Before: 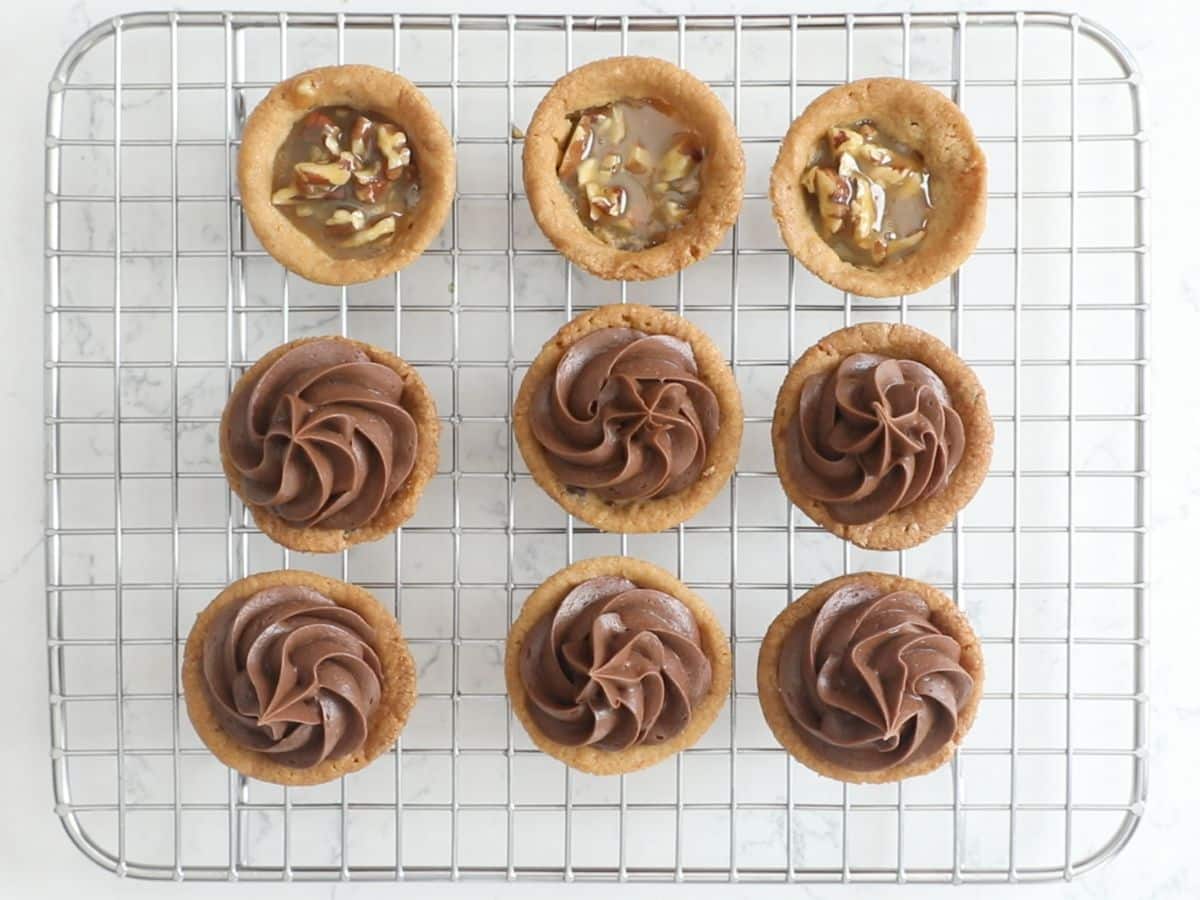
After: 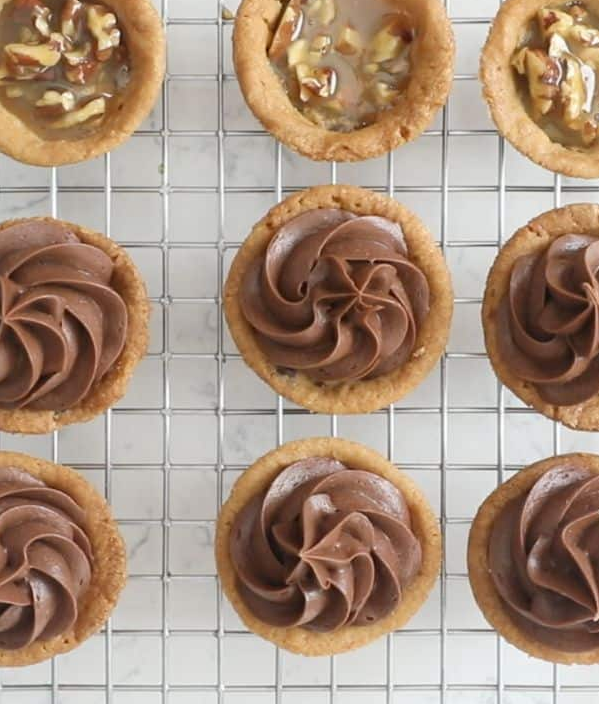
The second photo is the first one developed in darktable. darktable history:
crop and rotate: angle 0.017°, left 24.194%, top 13.255%, right 25.867%, bottom 8.447%
